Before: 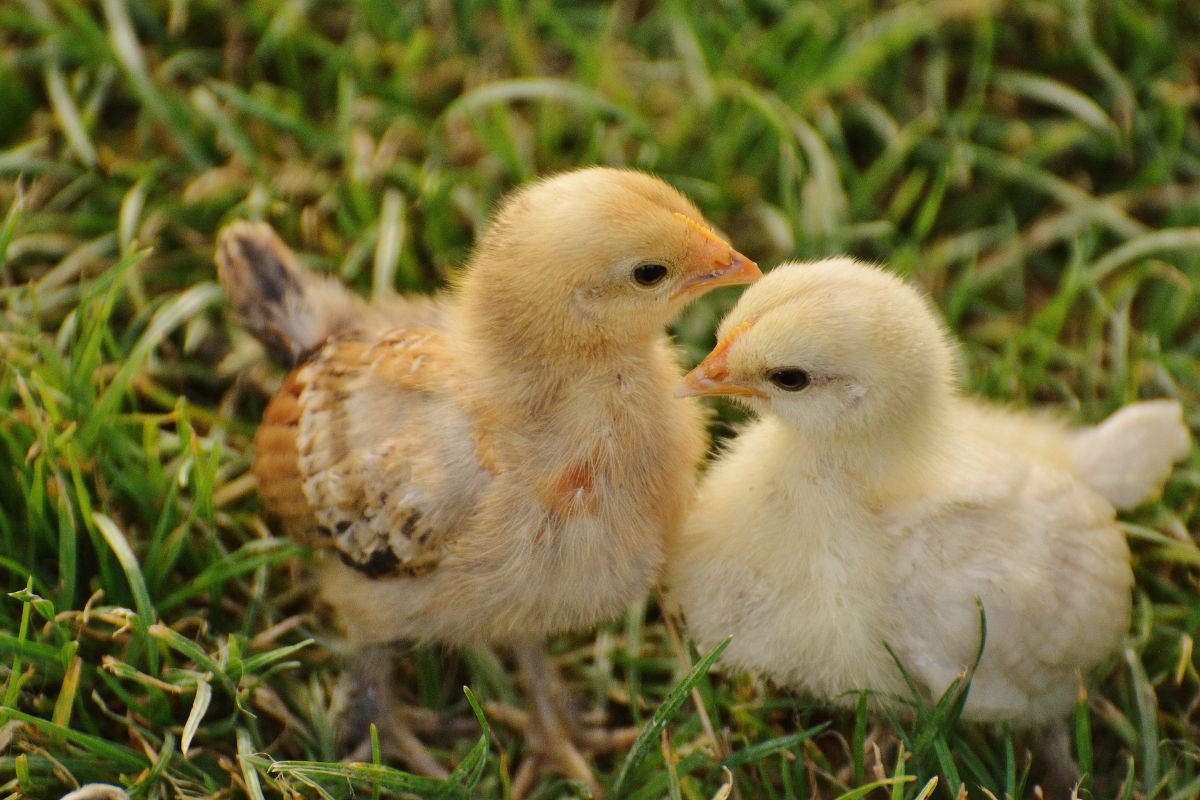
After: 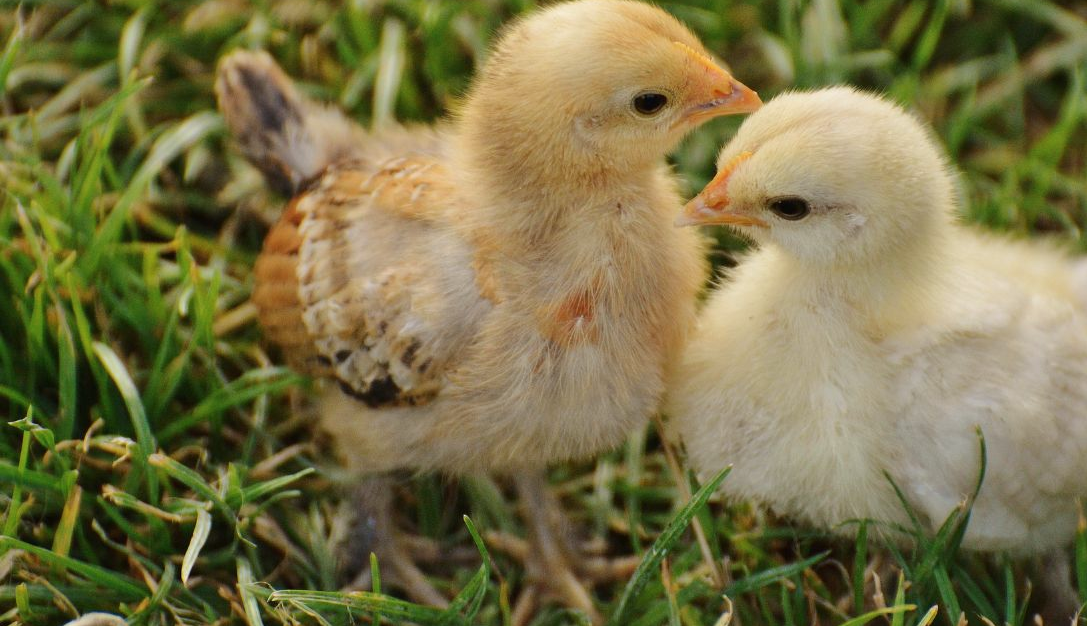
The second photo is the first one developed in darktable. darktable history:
crop: top 21.379%, right 9.337%, bottom 0.35%
exposure: compensate exposure bias true, compensate highlight preservation false
color calibration: x 0.354, y 0.368, temperature 4675.22 K
